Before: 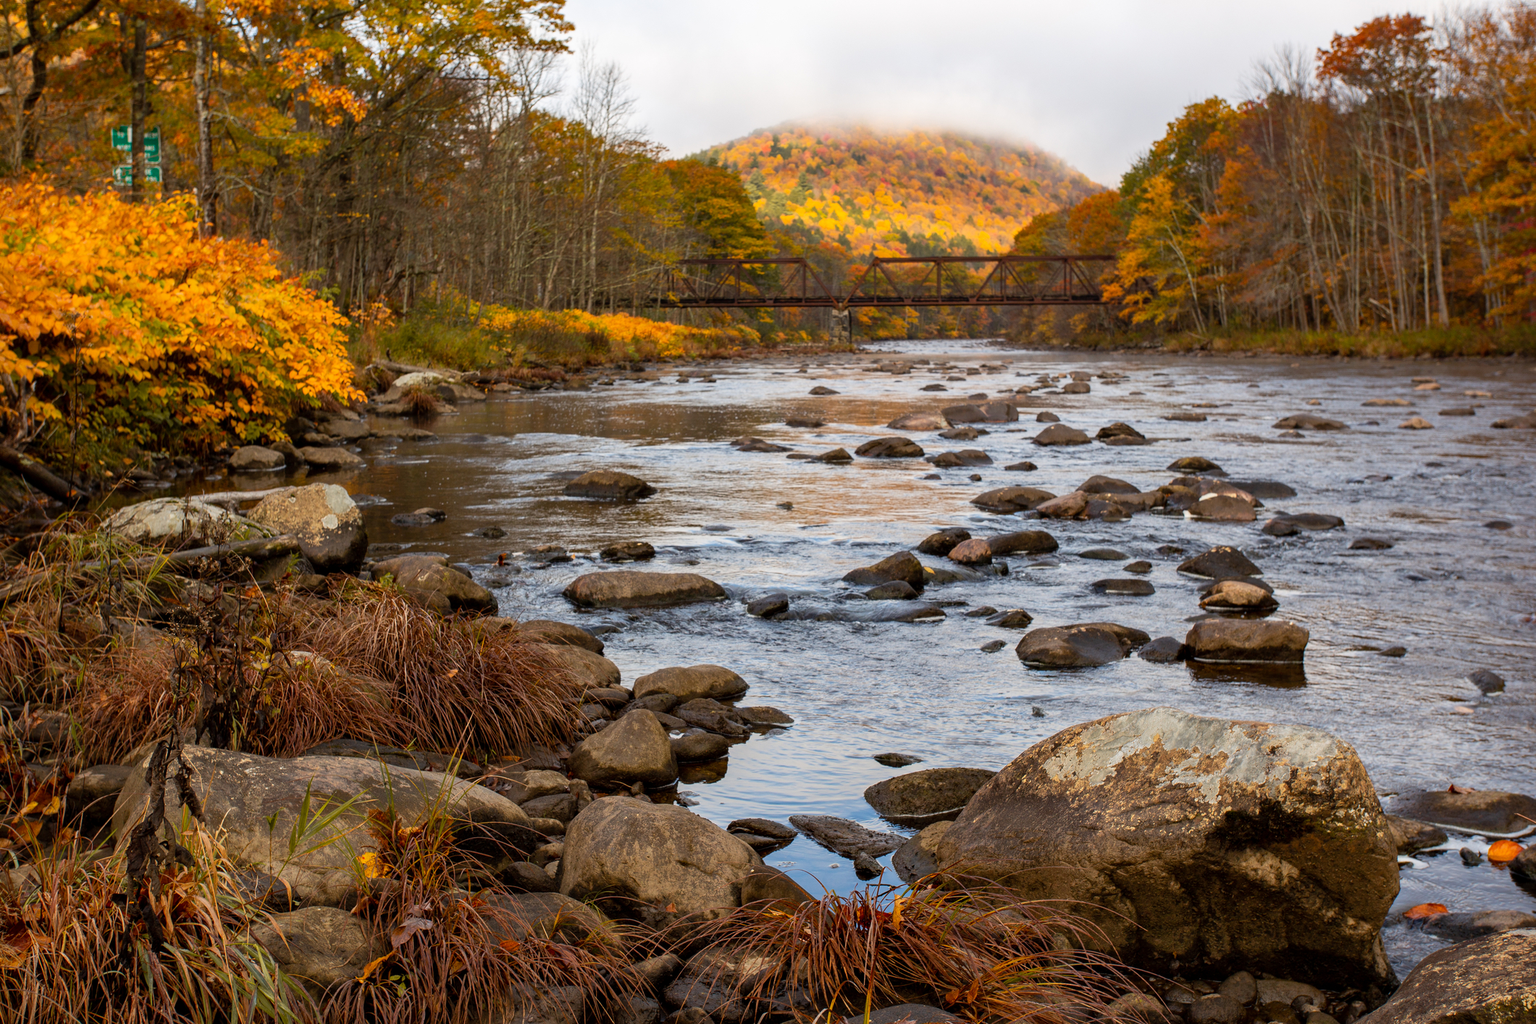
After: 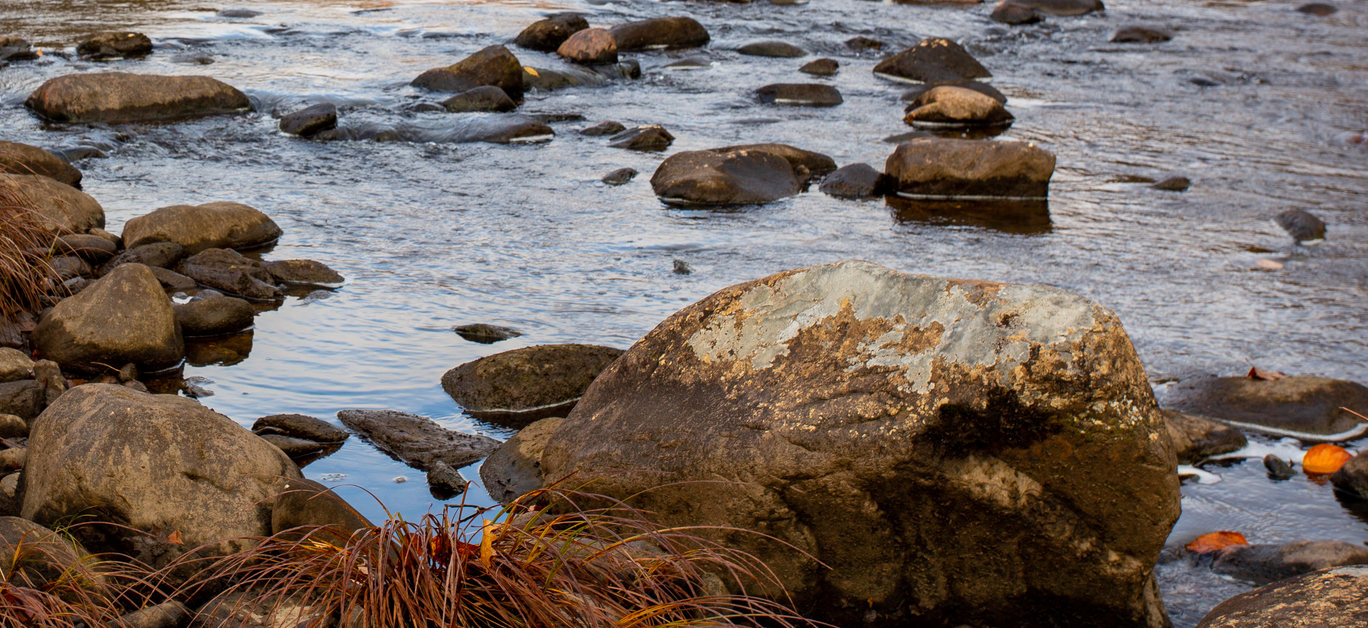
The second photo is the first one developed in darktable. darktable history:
tone equalizer: on, module defaults
crop and rotate: left 35.459%, top 50.639%, bottom 4.928%
